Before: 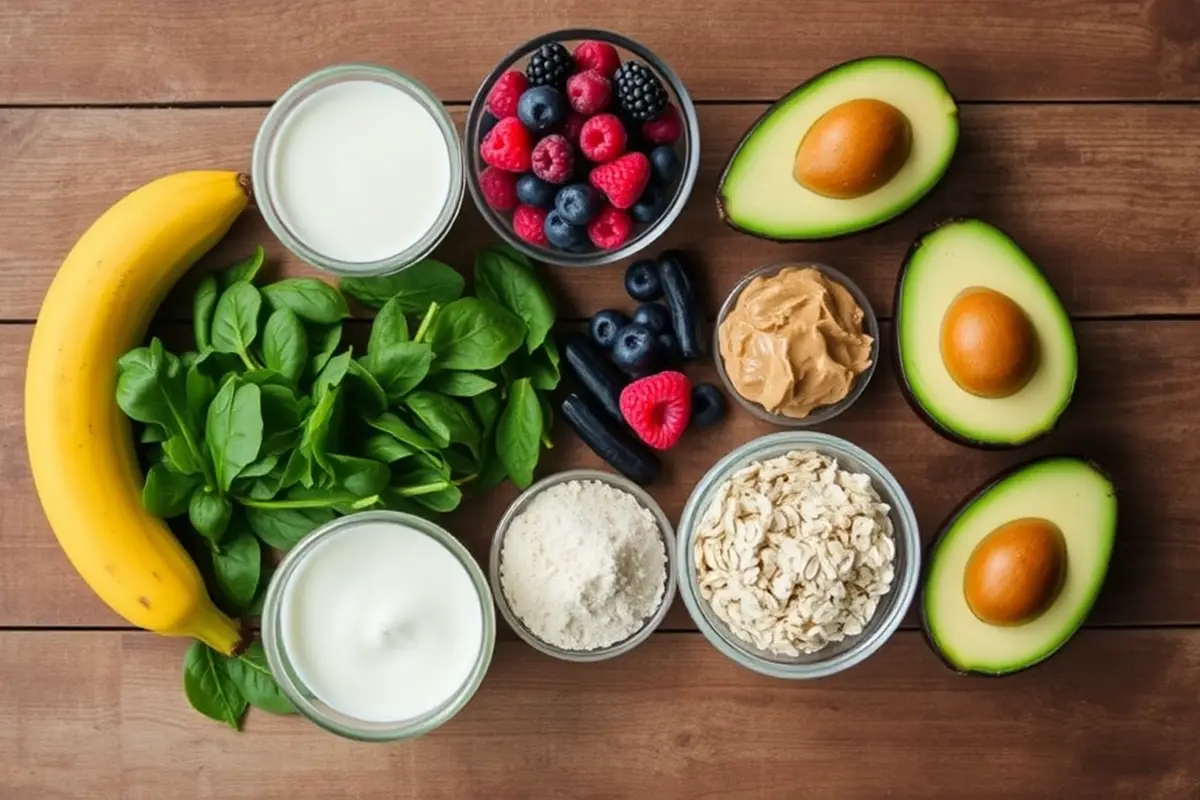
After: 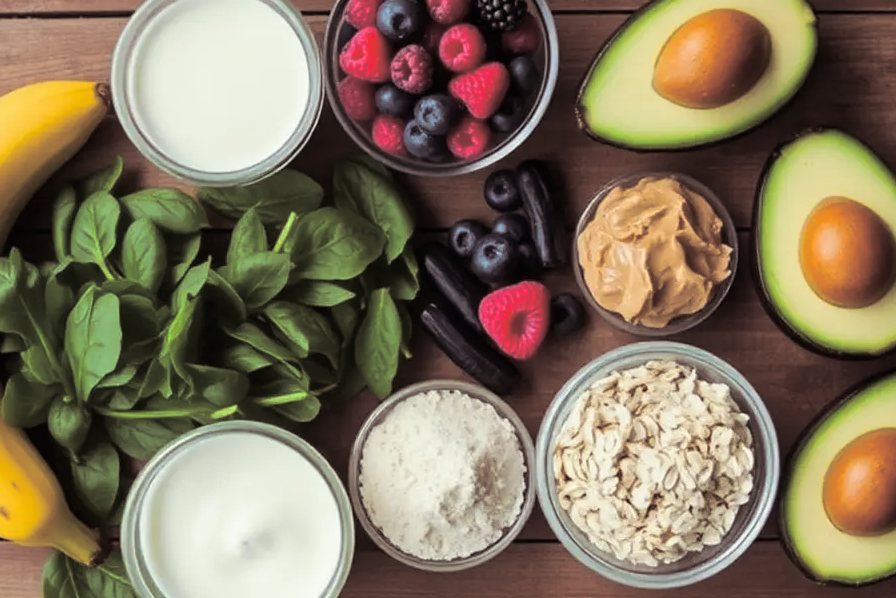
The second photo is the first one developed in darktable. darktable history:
split-toning: shadows › saturation 0.2
crop and rotate: left 11.831%, top 11.346%, right 13.429%, bottom 13.899%
